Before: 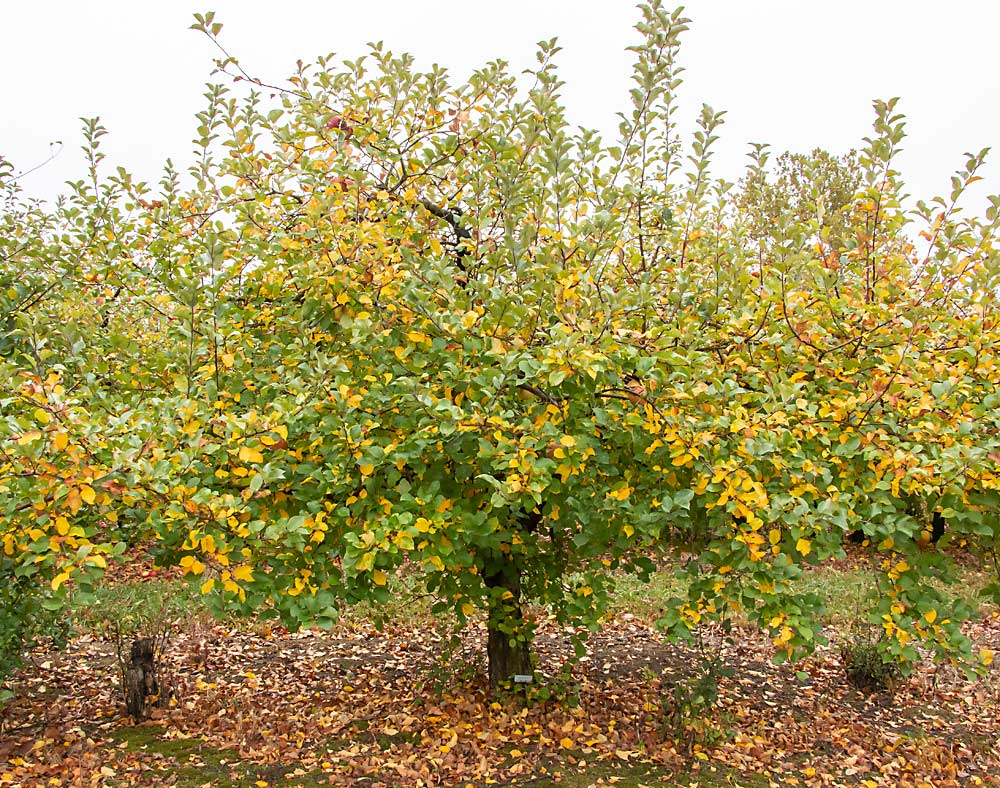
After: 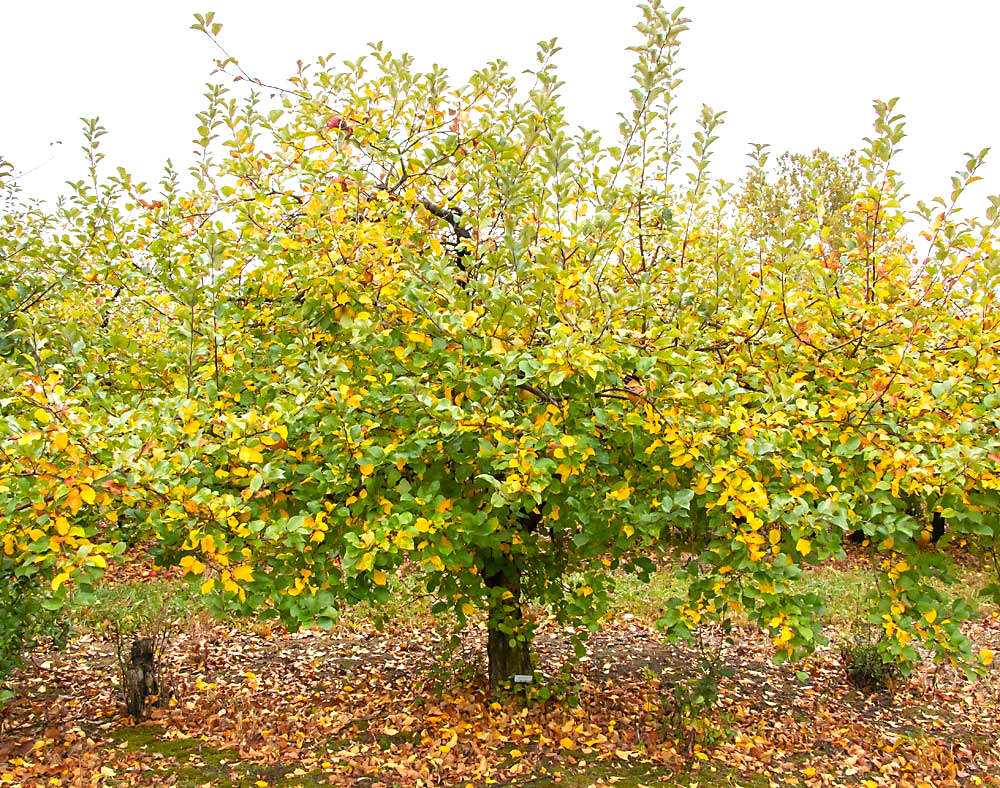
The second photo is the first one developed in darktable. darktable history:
color balance rgb: shadows lift › luminance -20.121%, perceptual saturation grading › global saturation 0.997%, perceptual brilliance grading › global brilliance 9.714%, perceptual brilliance grading › shadows 14.549%, global vibrance 20%
